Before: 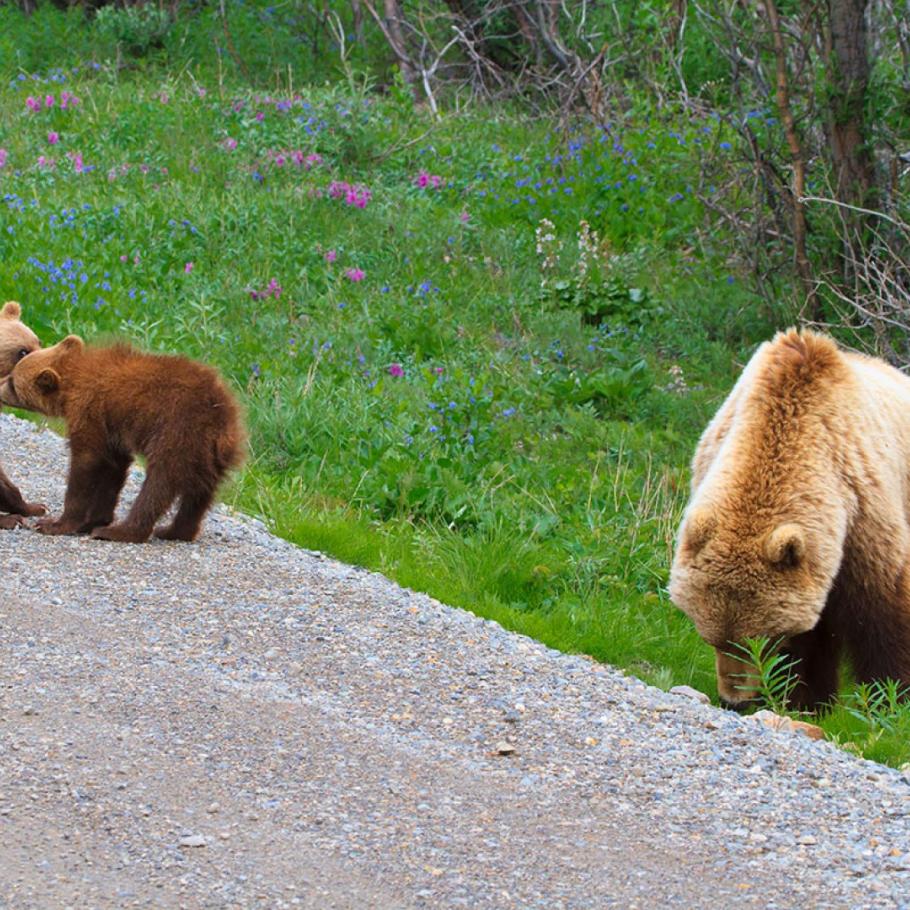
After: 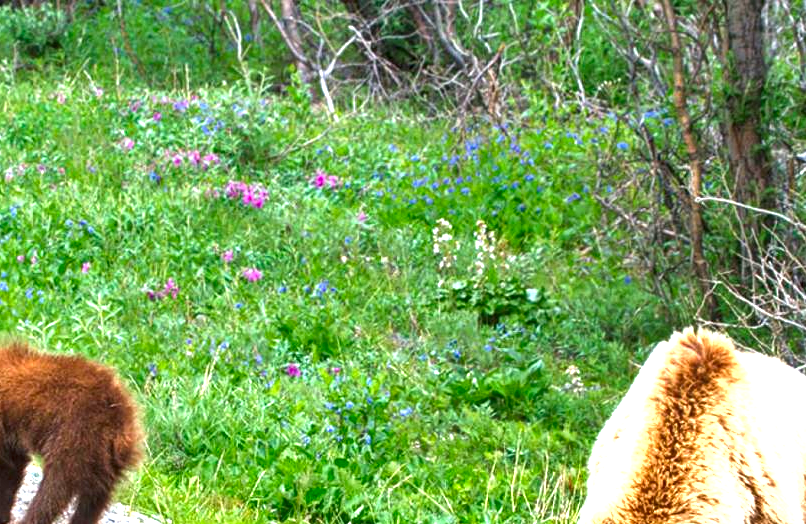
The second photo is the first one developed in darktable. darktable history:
contrast brightness saturation: brightness -0.09
exposure: black level correction 0.001, exposure 1.398 EV, compensate highlight preservation false
local contrast: on, module defaults
crop and rotate: left 11.379%, bottom 42.37%
shadows and highlights: shadows 48.13, highlights -41.26, soften with gaussian
